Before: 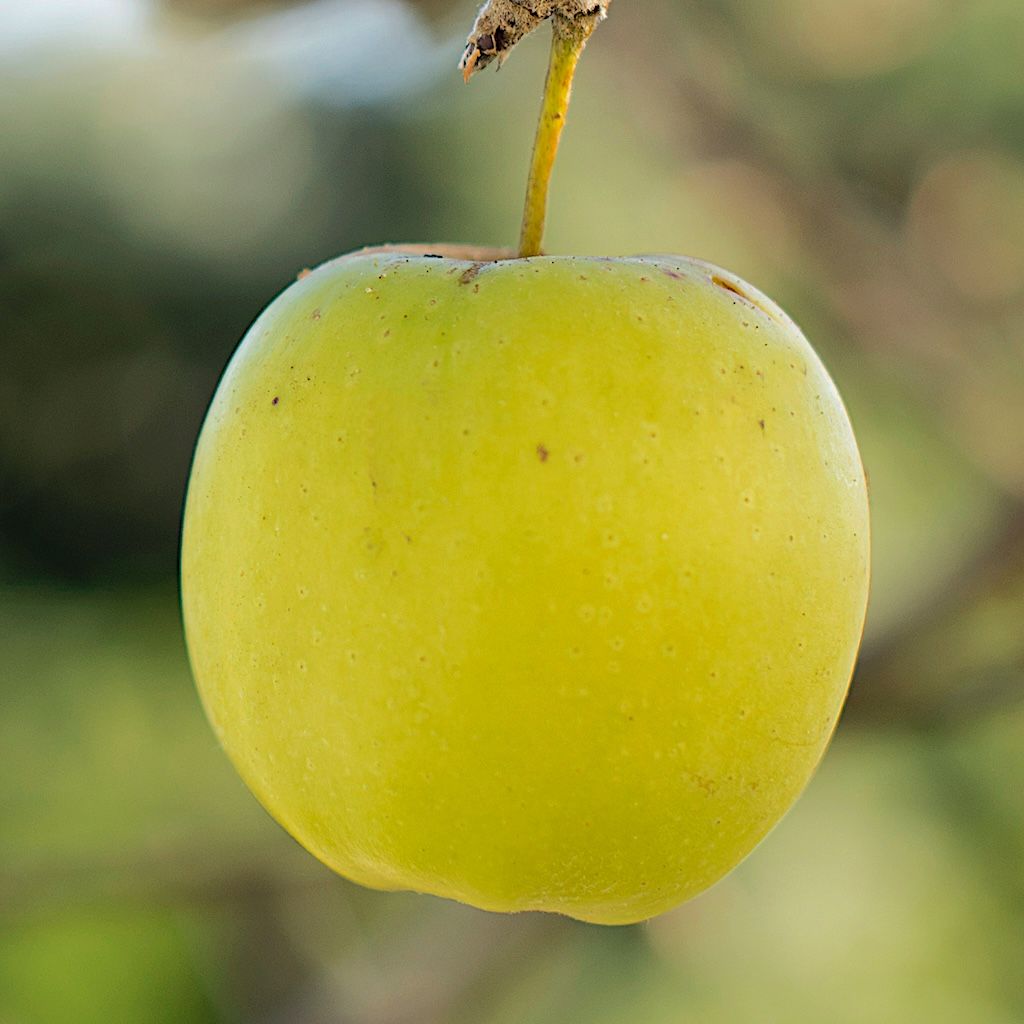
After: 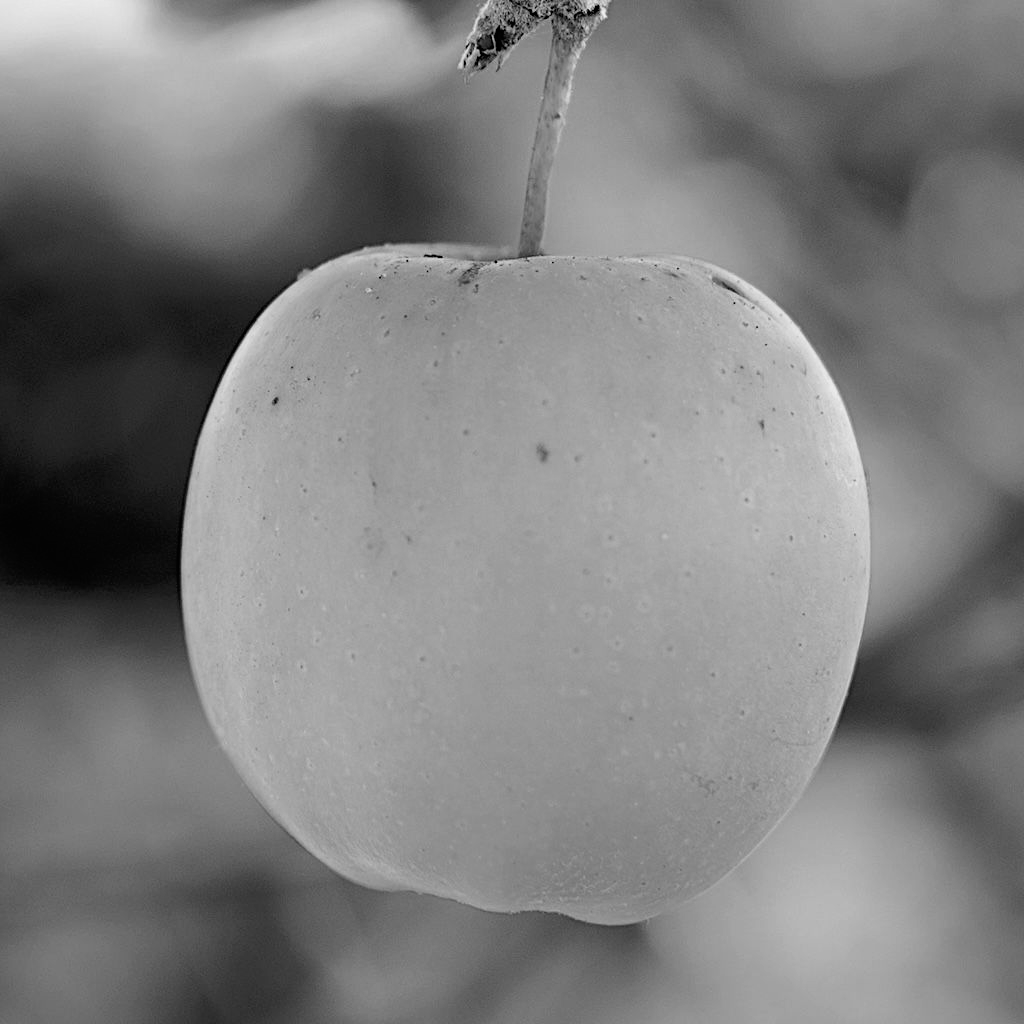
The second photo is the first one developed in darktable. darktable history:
tone curve: curves: ch0 [(0, 0) (0.118, 0.034) (0.182, 0.124) (0.265, 0.214) (0.504, 0.508) (0.783, 0.825) (1, 1)], color space Lab, linked channels, preserve colors none
color calibration "t3mujinpack channel mixer": output gray [0.22, 0.42, 0.37, 0], gray › normalize channels true, illuminant same as pipeline (D50), adaptation XYZ, x 0.346, y 0.359, gamut compression 0
